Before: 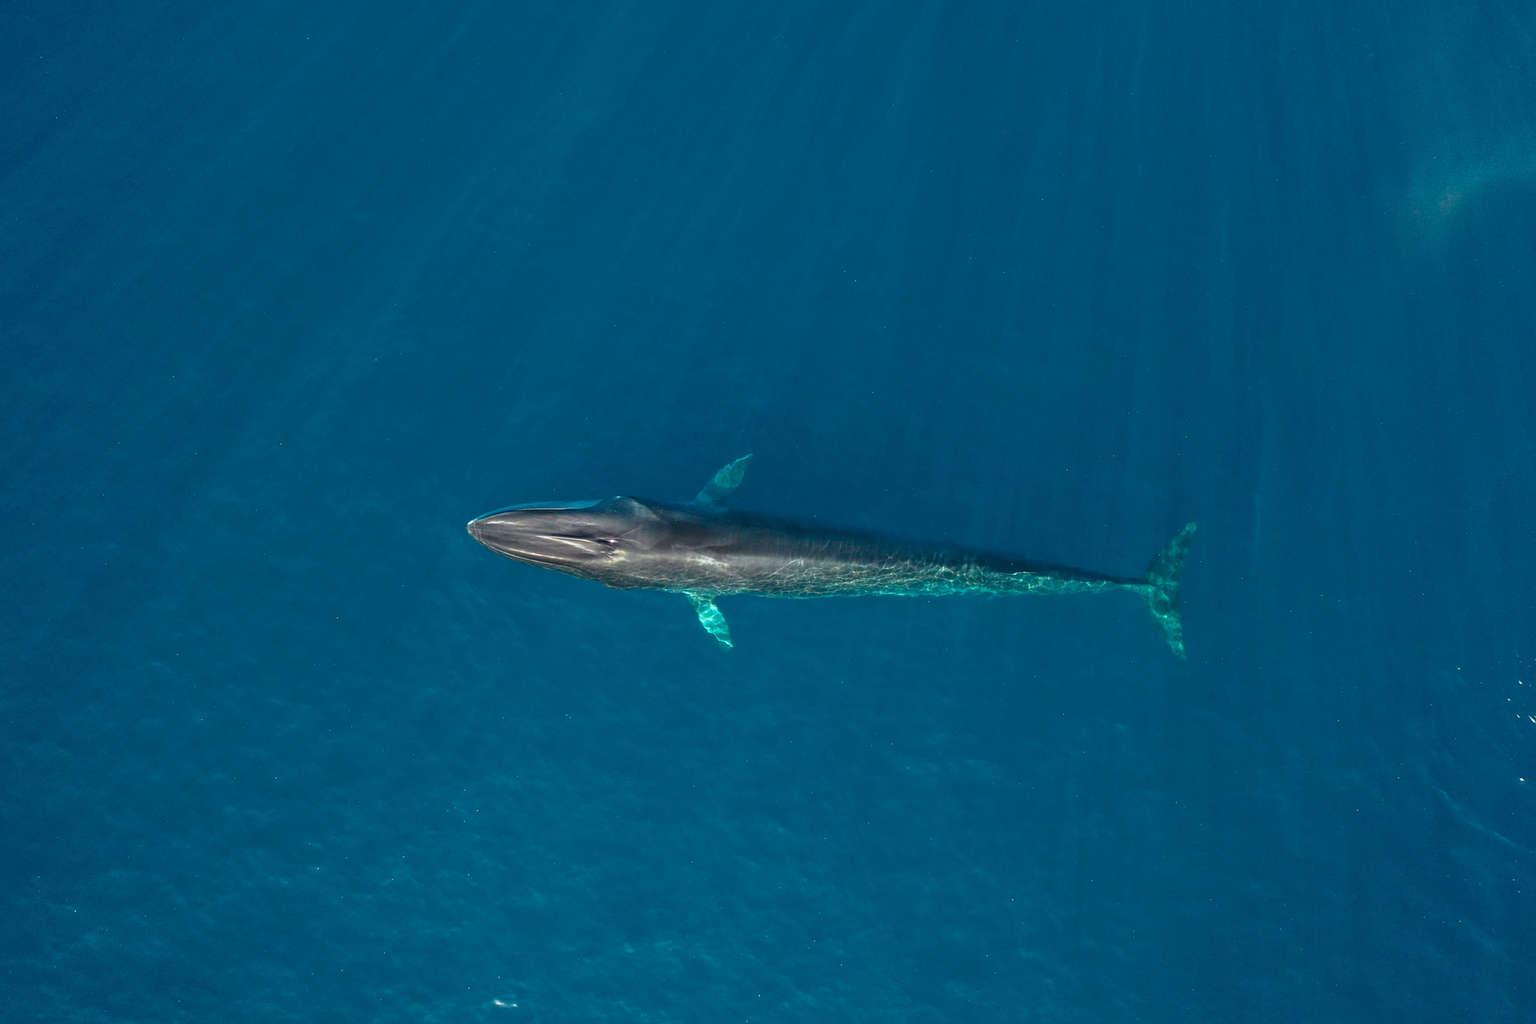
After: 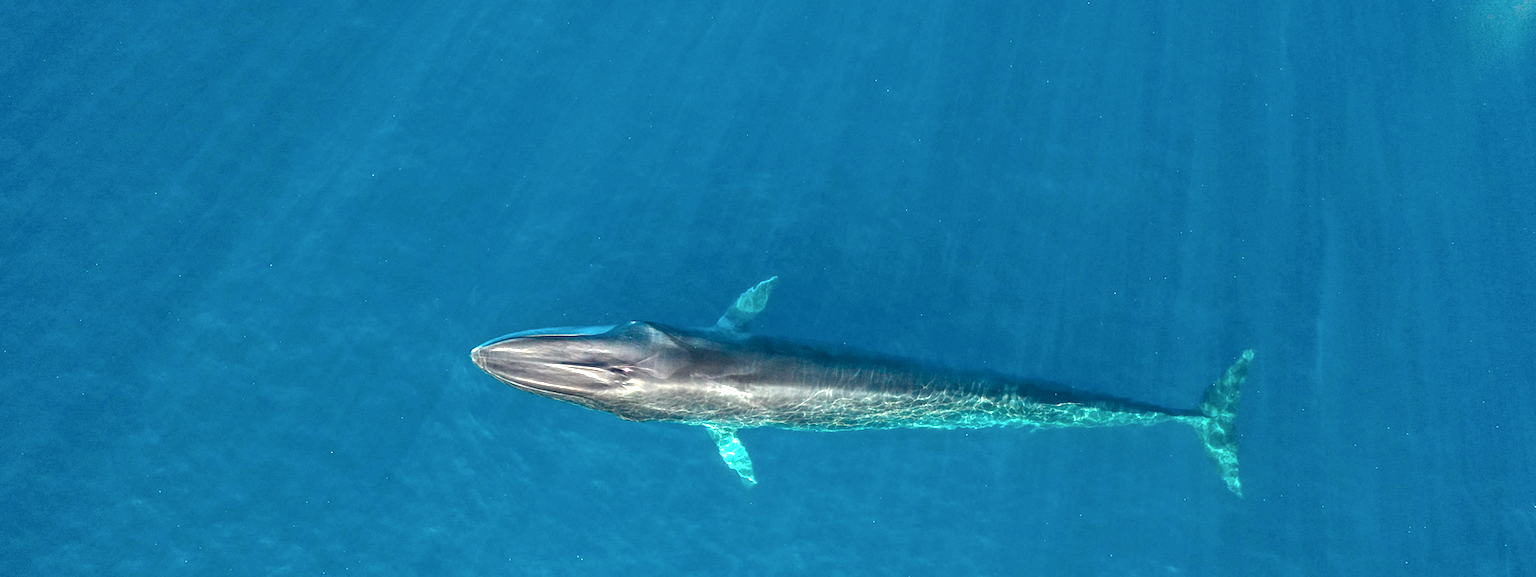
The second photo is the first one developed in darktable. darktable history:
exposure: black level correction 0, exposure 1.199 EV, compensate highlight preservation false
crop: left 1.853%, top 19.271%, right 4.966%, bottom 28.116%
local contrast: on, module defaults
color correction: highlights b* 3.02
